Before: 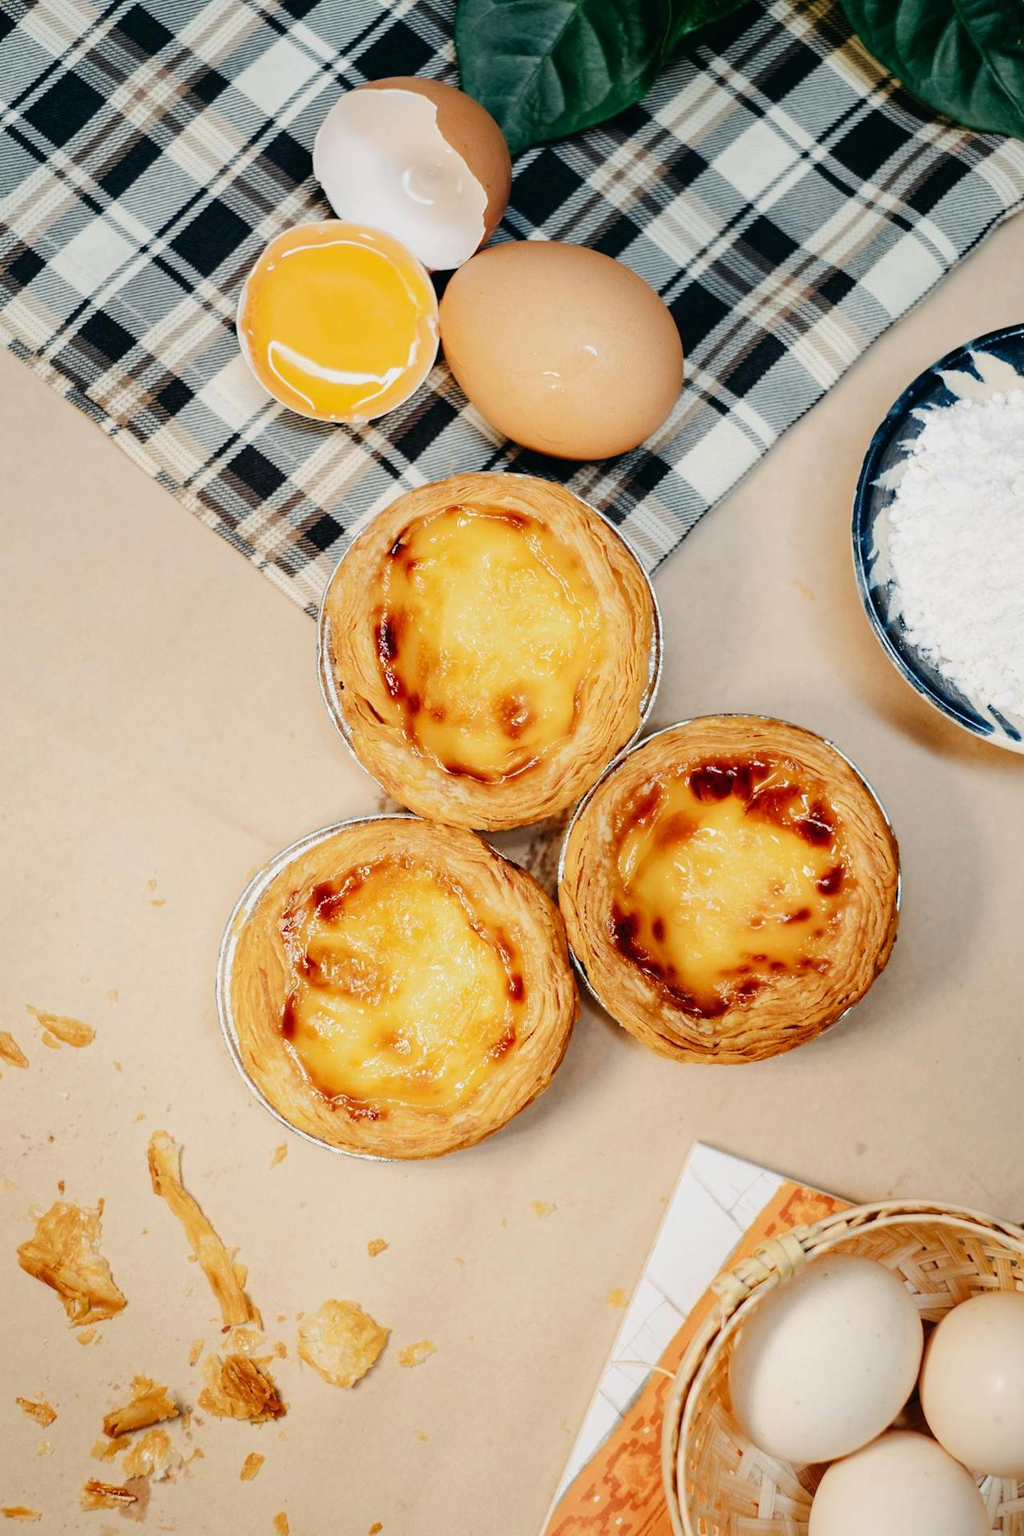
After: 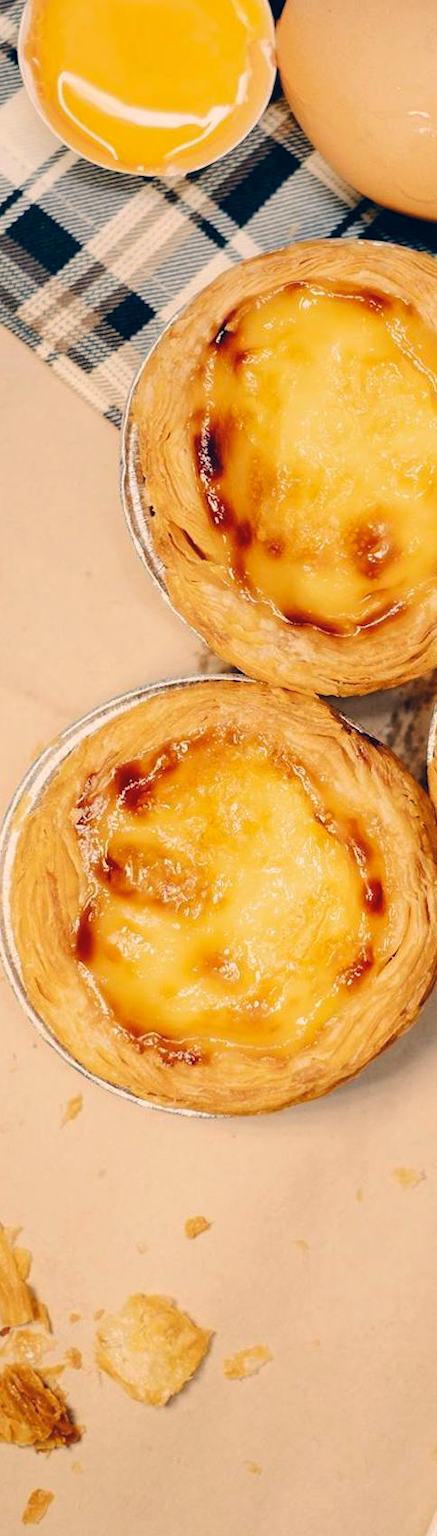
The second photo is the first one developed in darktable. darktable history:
crop and rotate: left 21.77%, top 18.528%, right 44.676%, bottom 2.997%
color correction: highlights a* 10.32, highlights b* 14.66, shadows a* -9.59, shadows b* -15.02
